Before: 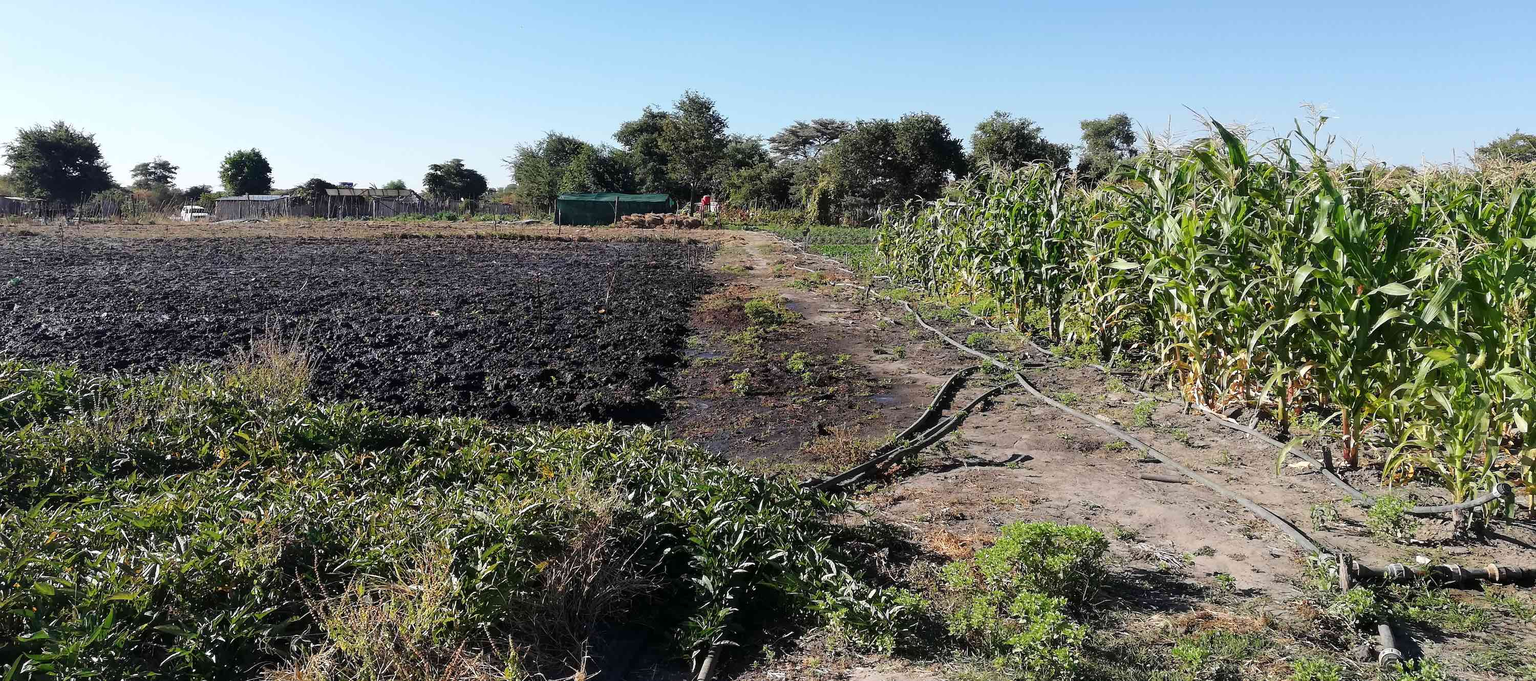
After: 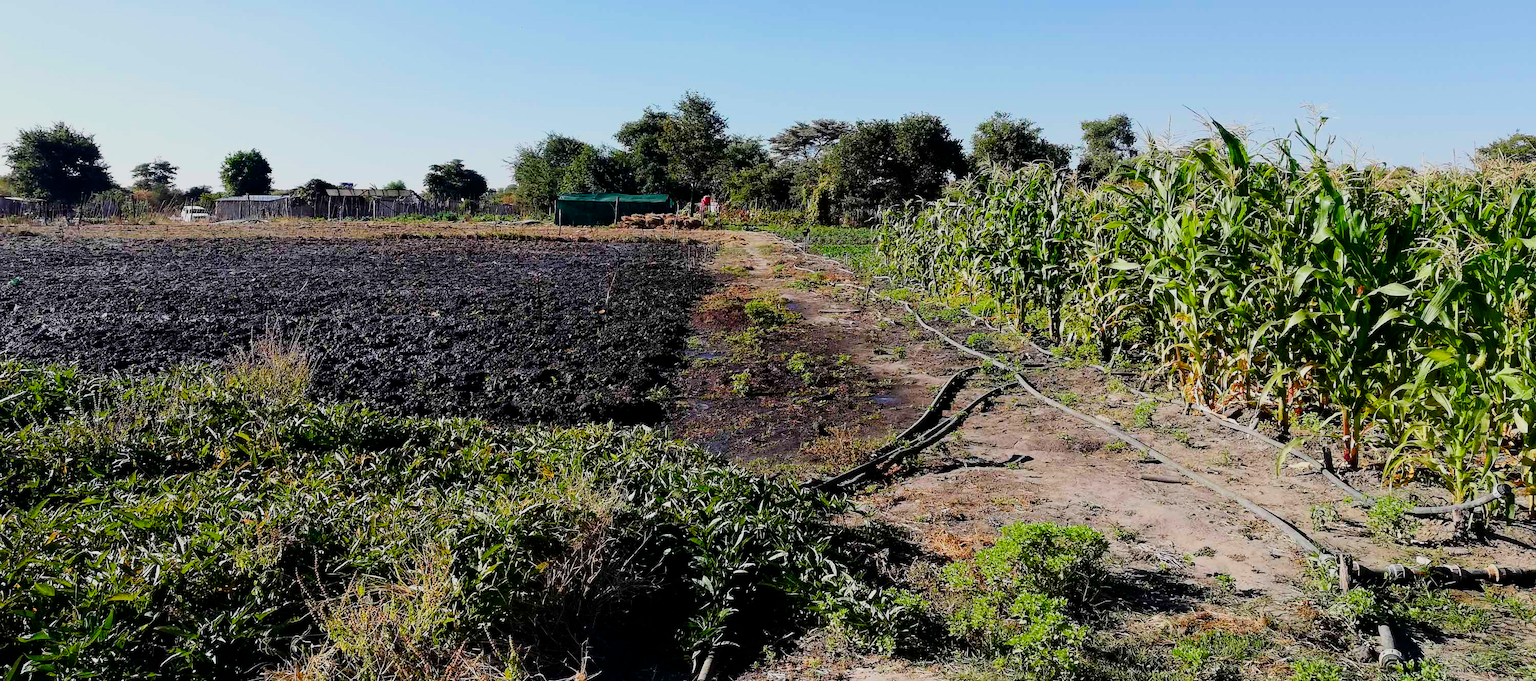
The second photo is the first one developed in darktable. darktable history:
contrast brightness saturation: contrast 0.182, saturation 0.3
color balance rgb: perceptual saturation grading › global saturation 20%, perceptual saturation grading › highlights -25.841%, perceptual saturation grading › shadows 25.052%, global vibrance 20%
filmic rgb: black relative exposure -7.65 EV, white relative exposure 4.56 EV, hardness 3.61, contrast 1.062
exposure: black level correction 0.002, exposure -0.1 EV, compensate highlight preservation false
